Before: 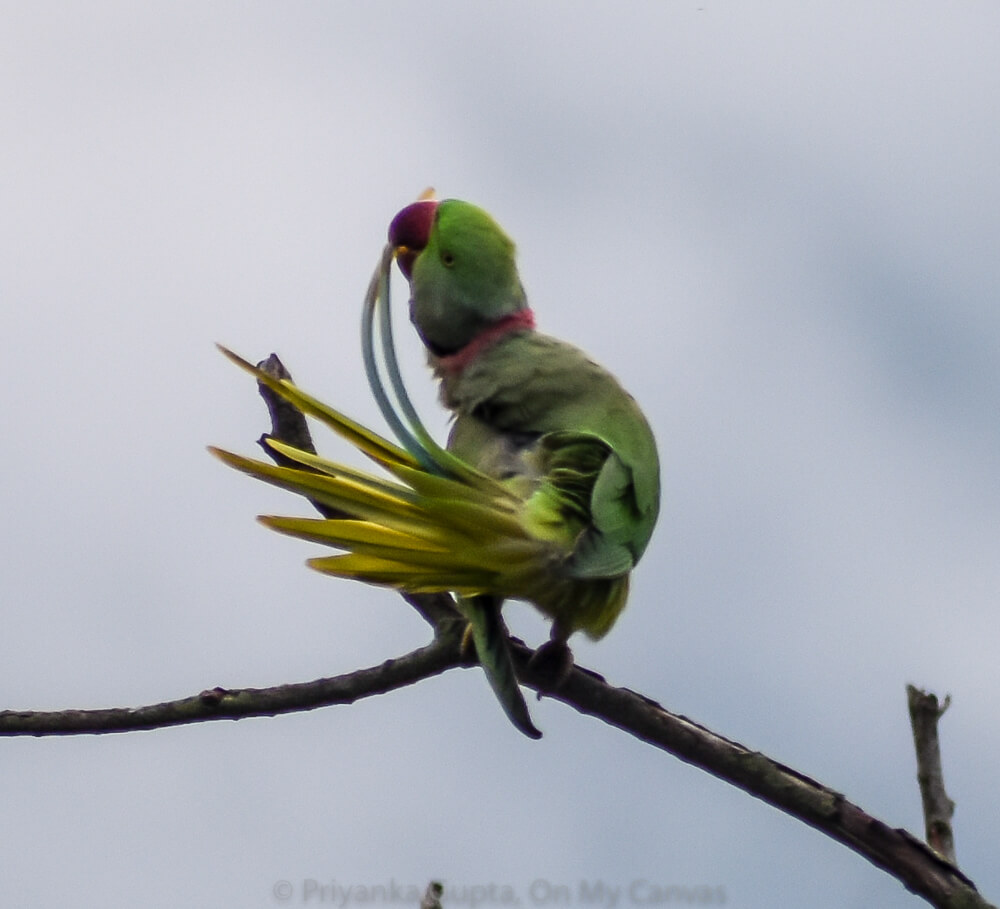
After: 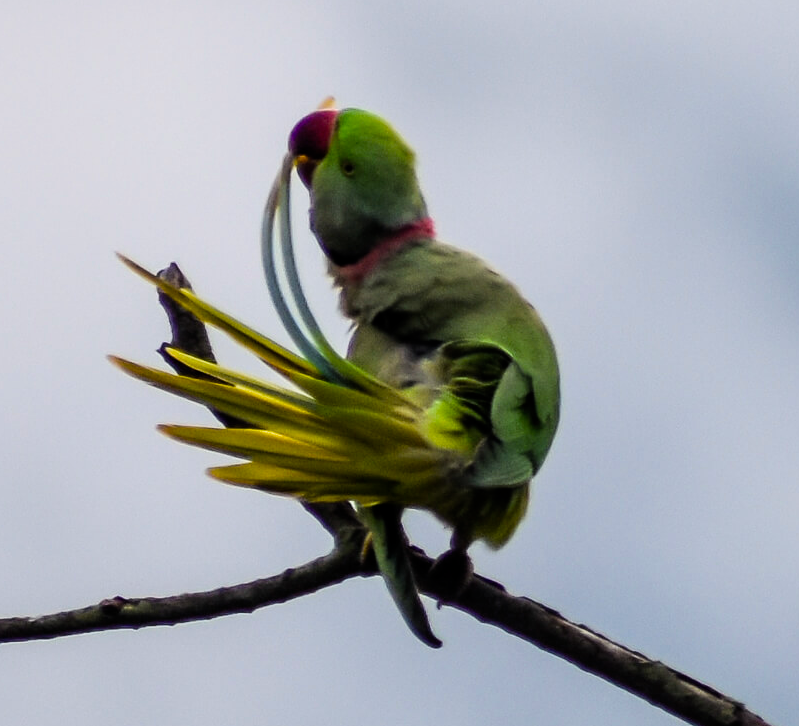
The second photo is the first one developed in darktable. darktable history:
crop and rotate: left 10.071%, top 10.071%, right 10.02%, bottom 10.02%
filmic rgb: black relative exposure -12 EV, white relative exposure 2.8 EV, threshold 3 EV, target black luminance 0%, hardness 8.06, latitude 70.41%, contrast 1.14, highlights saturation mix 10%, shadows ↔ highlights balance -0.388%, color science v4 (2020), iterations of high-quality reconstruction 10, contrast in shadows soft, contrast in highlights soft, enable highlight reconstruction true
